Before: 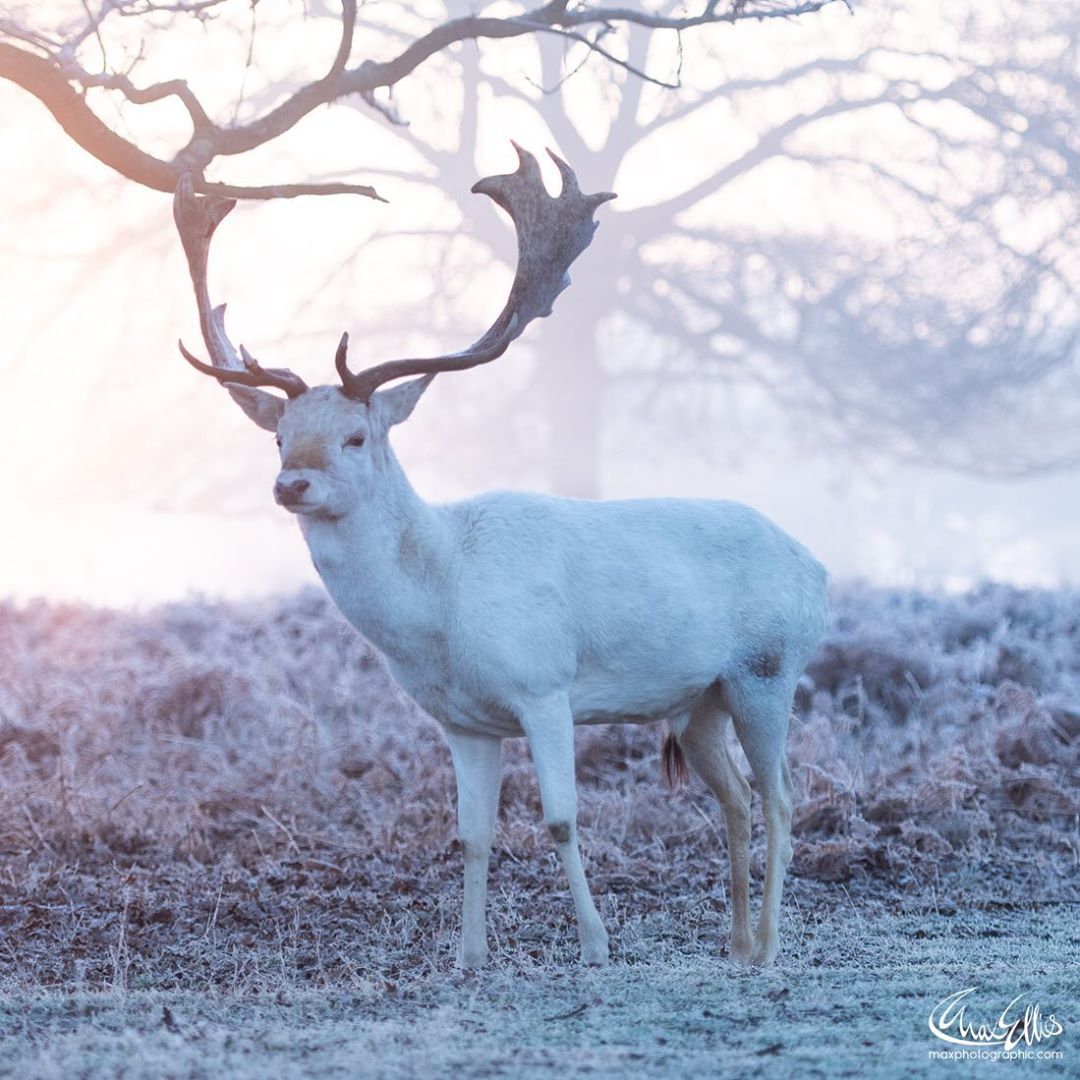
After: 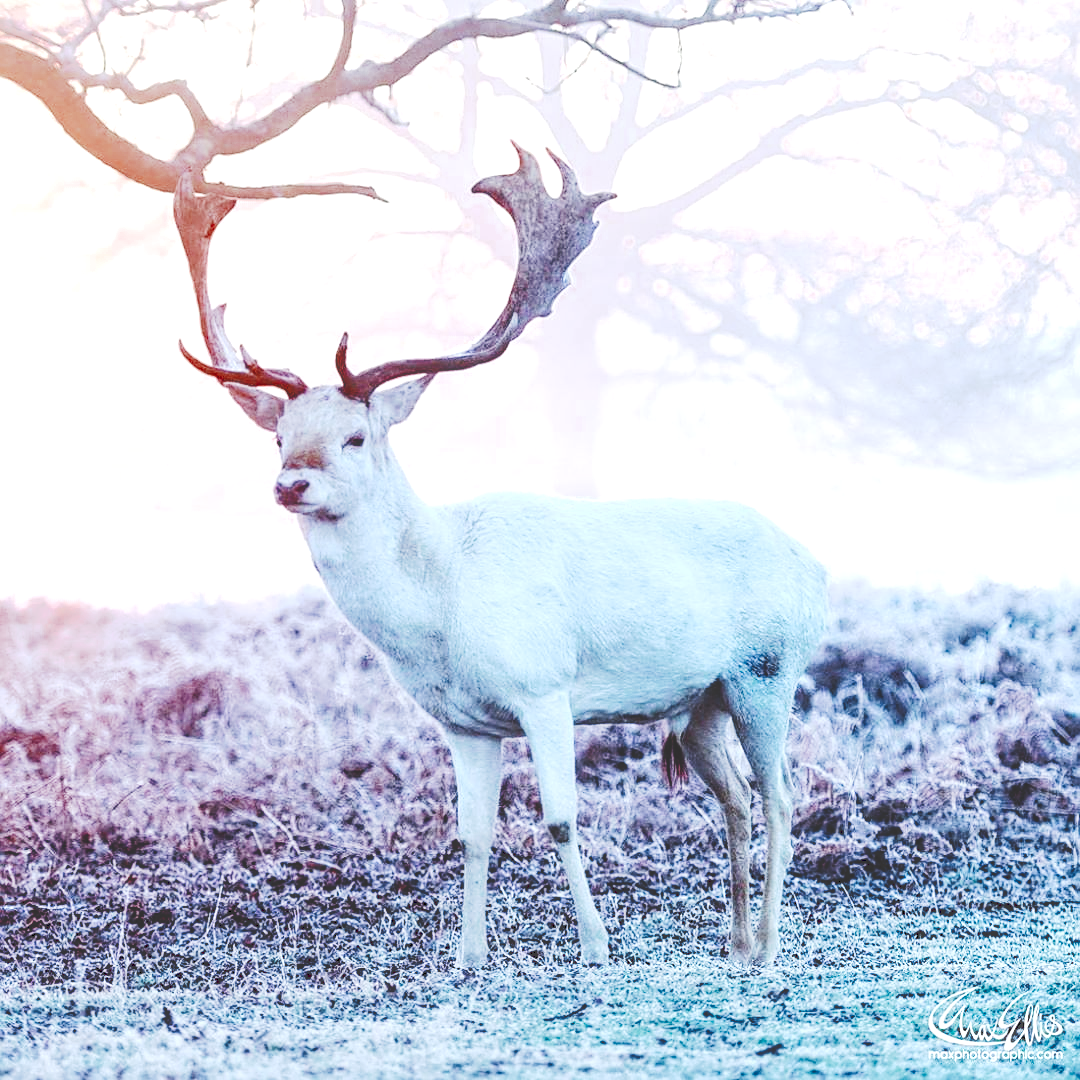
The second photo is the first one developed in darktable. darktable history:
local contrast: on, module defaults
color zones: curves: ch0 [(0, 0.299) (0.25, 0.383) (0.456, 0.352) (0.736, 0.571)]; ch1 [(0, 0.63) (0.151, 0.568) (0.254, 0.416) (0.47, 0.558) (0.732, 0.37) (0.909, 0.492)]; ch2 [(0.004, 0.604) (0.158, 0.443) (0.257, 0.403) (0.761, 0.468)]
tone curve: curves: ch0 [(0, 0) (0.003, 0.231) (0.011, 0.231) (0.025, 0.231) (0.044, 0.231) (0.069, 0.231) (0.1, 0.234) (0.136, 0.239) (0.177, 0.243) (0.224, 0.247) (0.277, 0.265) (0.335, 0.311) (0.399, 0.389) (0.468, 0.507) (0.543, 0.634) (0.623, 0.74) (0.709, 0.83) (0.801, 0.889) (0.898, 0.93) (1, 1)], preserve colors none
sharpen: amount 0.575
color balance rgb: perceptual saturation grading › global saturation 34.05%, global vibrance 5.56%
tone equalizer: -8 EV -0.417 EV, -7 EV -0.389 EV, -6 EV -0.333 EV, -5 EV -0.222 EV, -3 EV 0.222 EV, -2 EV 0.333 EV, -1 EV 0.389 EV, +0 EV 0.417 EV, edges refinement/feathering 500, mask exposure compensation -1.57 EV, preserve details no
contrast brightness saturation: contrast 0.03, brightness 0.06, saturation 0.13
